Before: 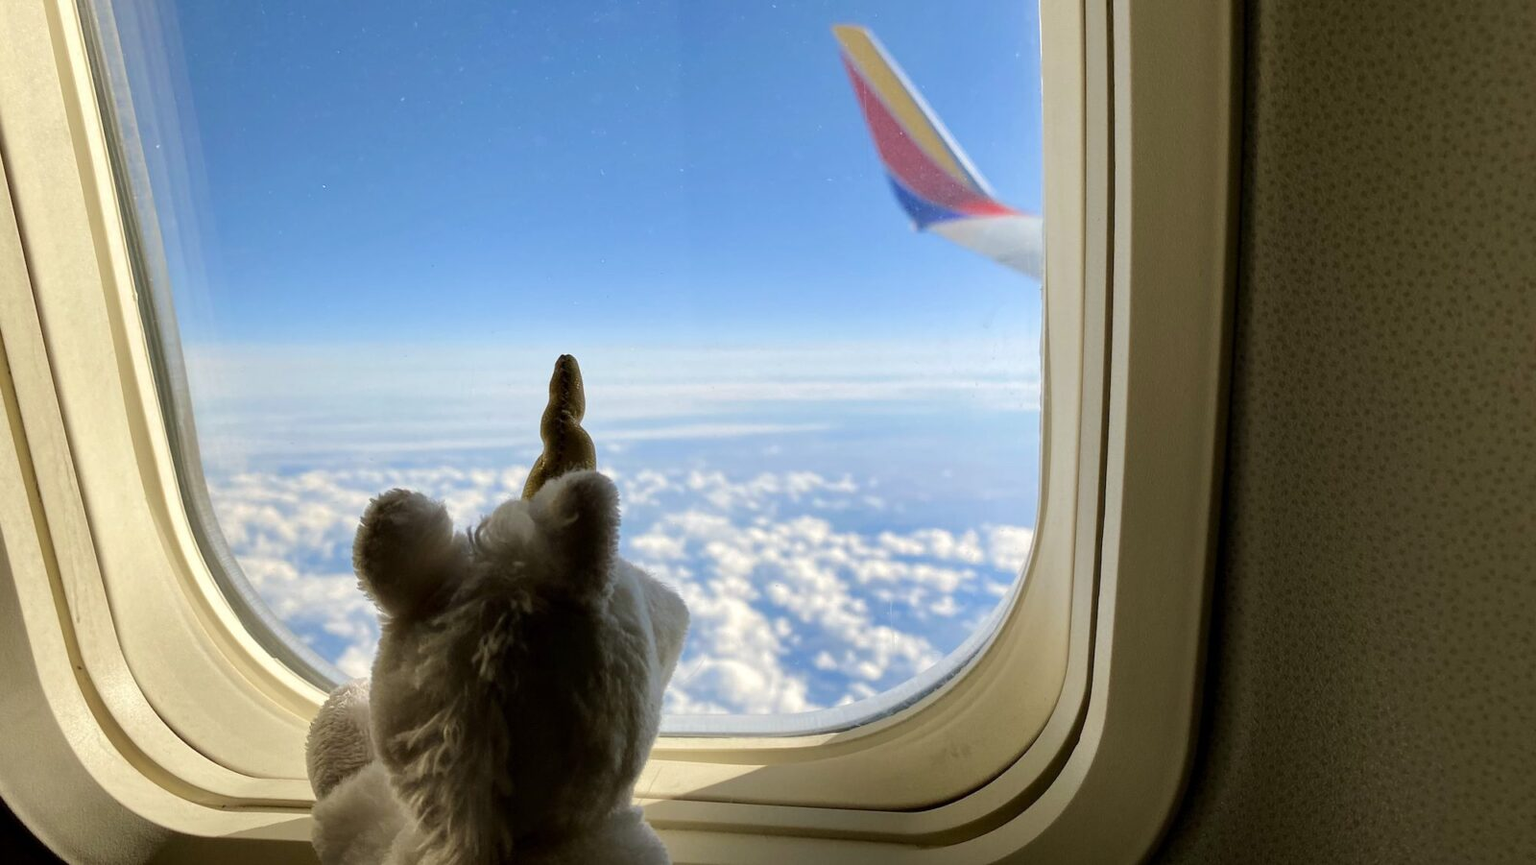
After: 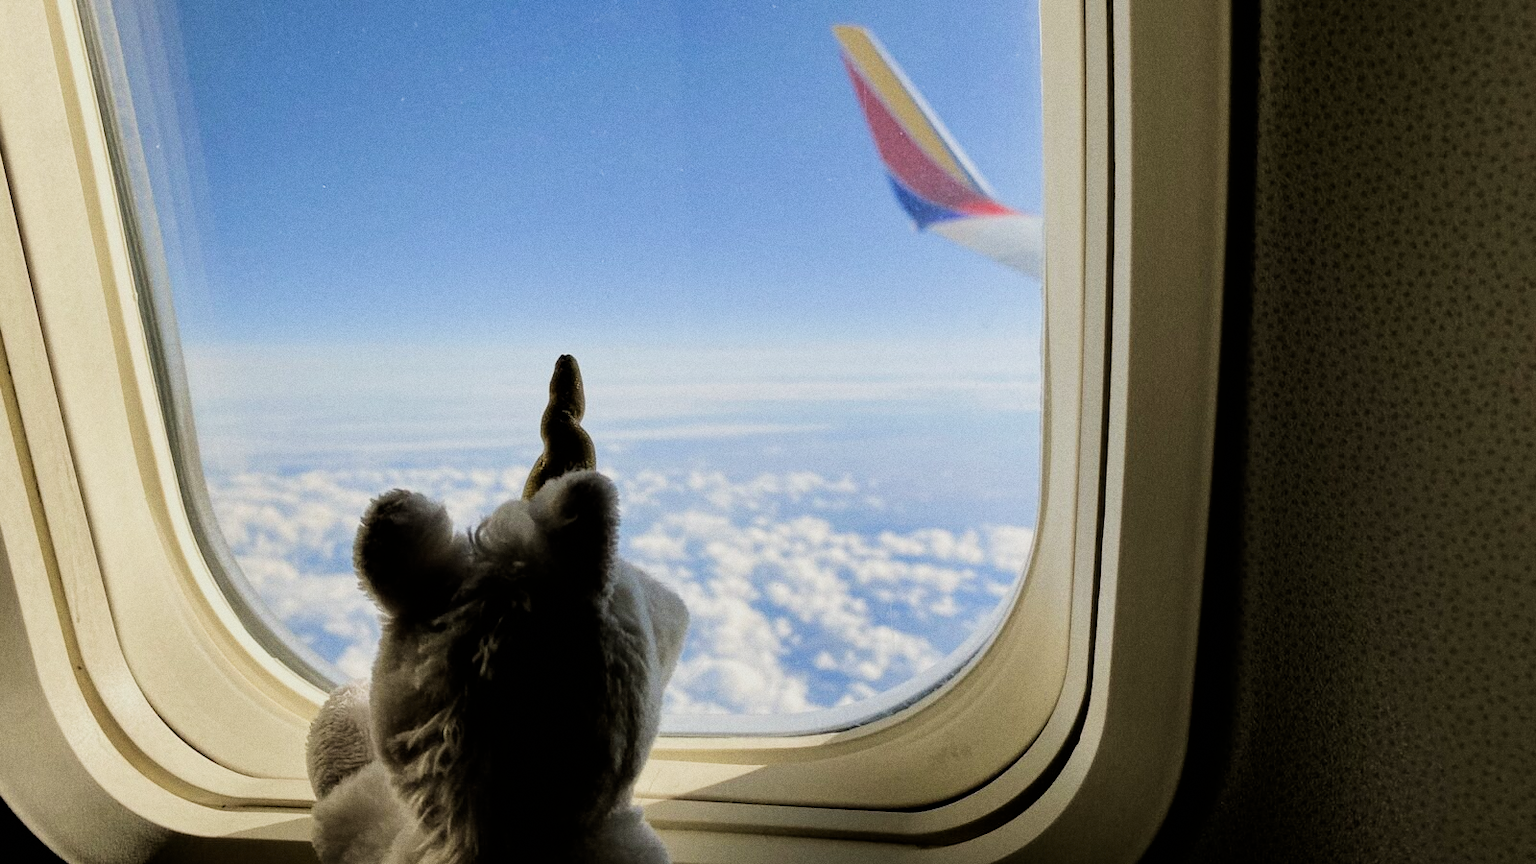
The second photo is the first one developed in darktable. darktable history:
grain: coarseness 0.09 ISO
filmic rgb: black relative exposure -5 EV, hardness 2.88, contrast 1.3, highlights saturation mix -30%
bloom: size 9%, threshold 100%, strength 7%
